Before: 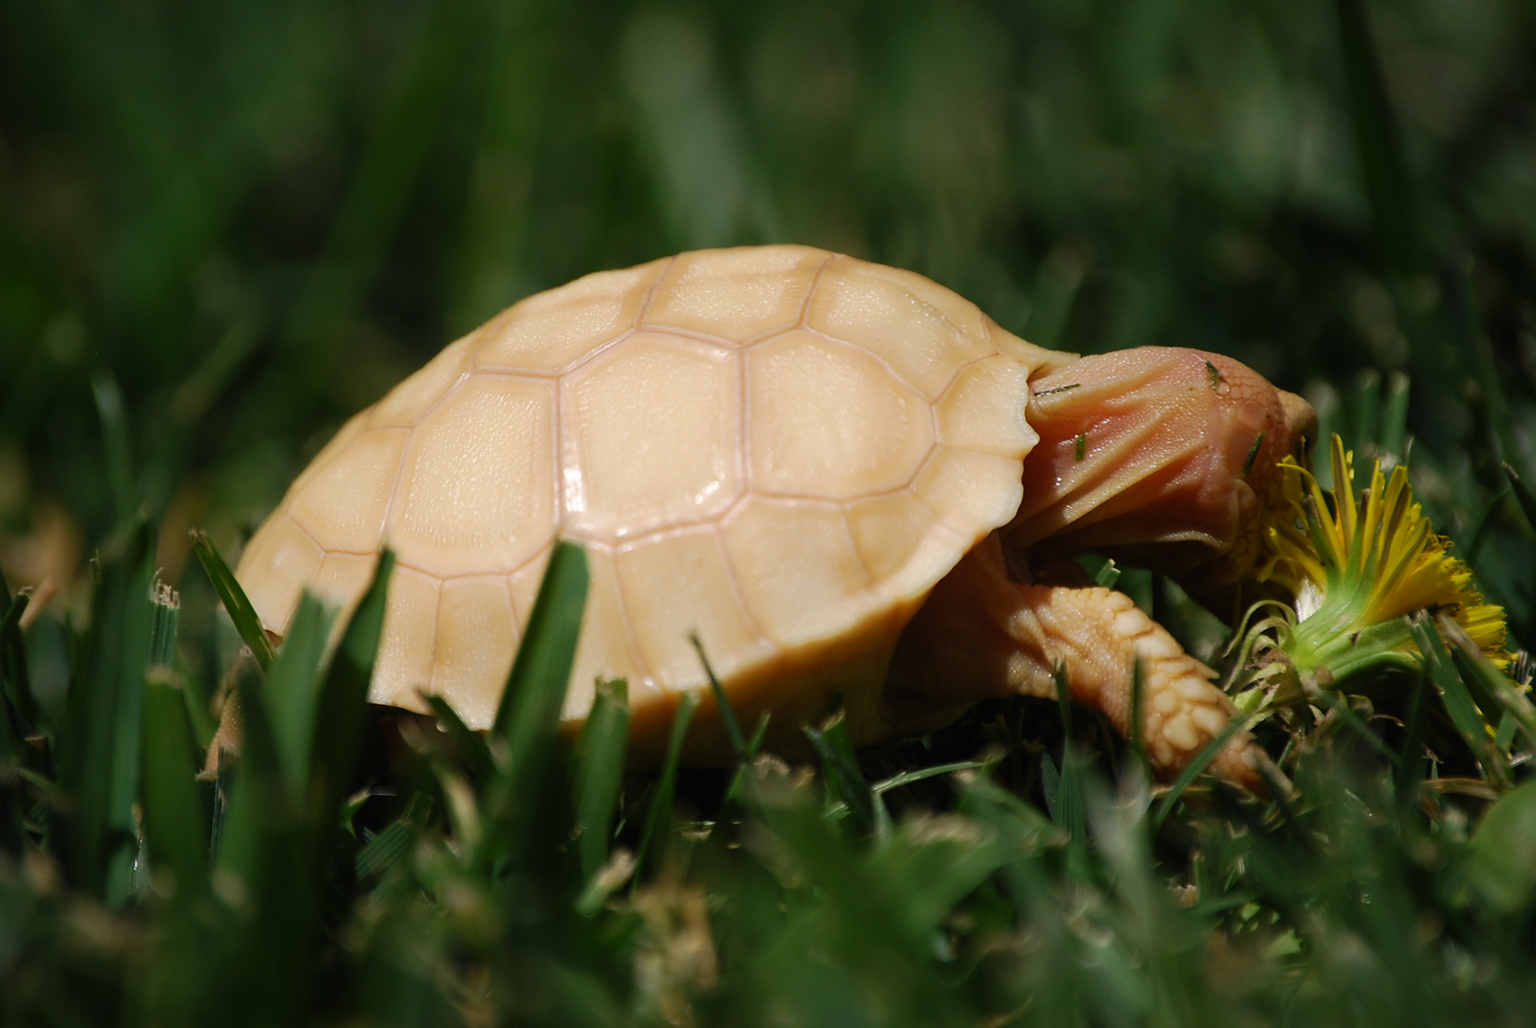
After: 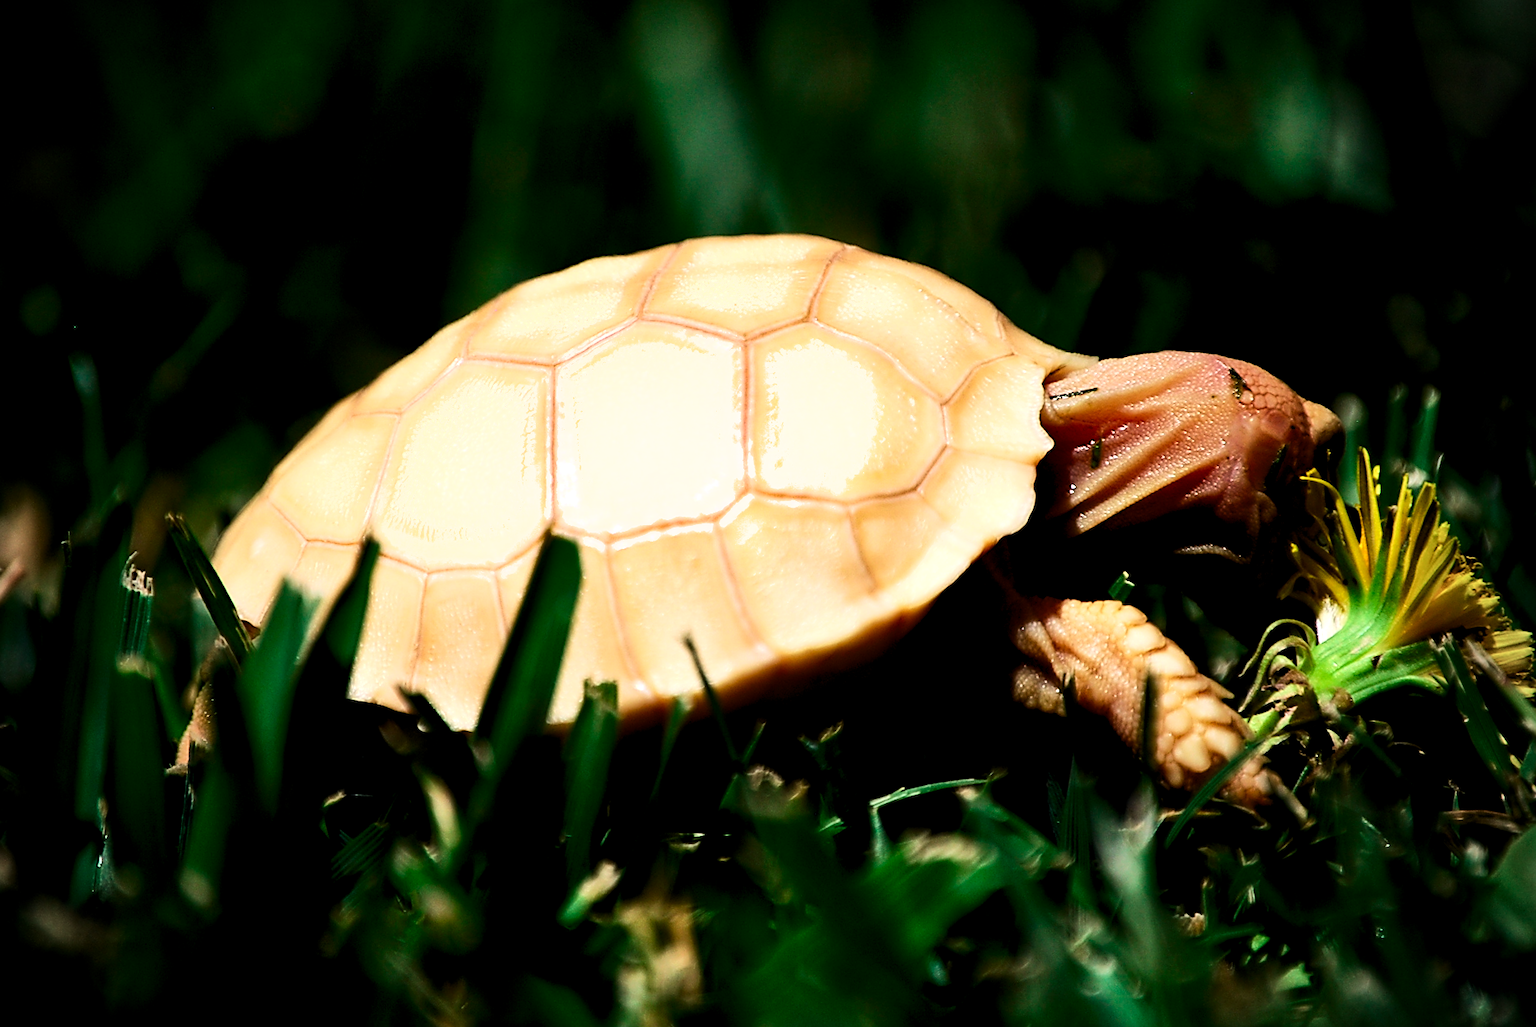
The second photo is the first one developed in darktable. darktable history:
crop and rotate: angle -1.62°
contrast brightness saturation: contrast 0.076, saturation 0.197
vignetting: on, module defaults
sharpen: on, module defaults
levels: levels [0.062, 0.494, 0.925]
shadows and highlights: radius 107.99, shadows 40.95, highlights -72.7, low approximation 0.01, soften with gaussian
tone curve: curves: ch0 [(0, 0) (0.236, 0.124) (0.373, 0.304) (0.542, 0.593) (0.737, 0.873) (1, 1)]; ch1 [(0, 0) (0.399, 0.328) (0.488, 0.484) (0.598, 0.624) (1, 1)]; ch2 [(0, 0) (0.448, 0.405) (0.523, 0.511) (0.592, 0.59) (1, 1)], color space Lab, independent channels, preserve colors none
